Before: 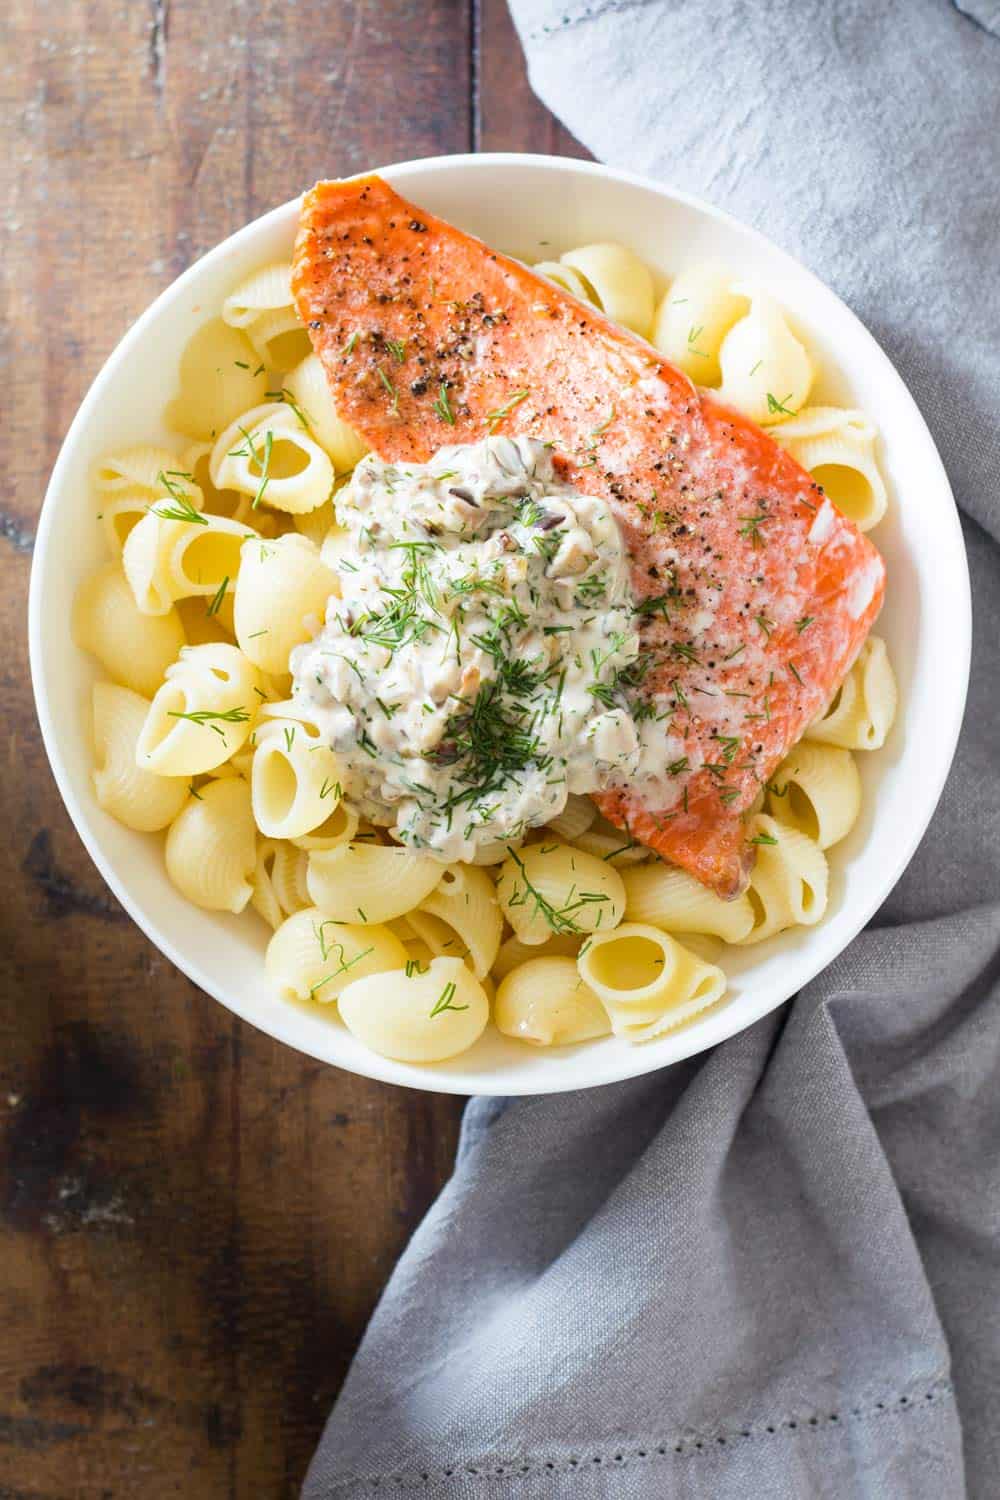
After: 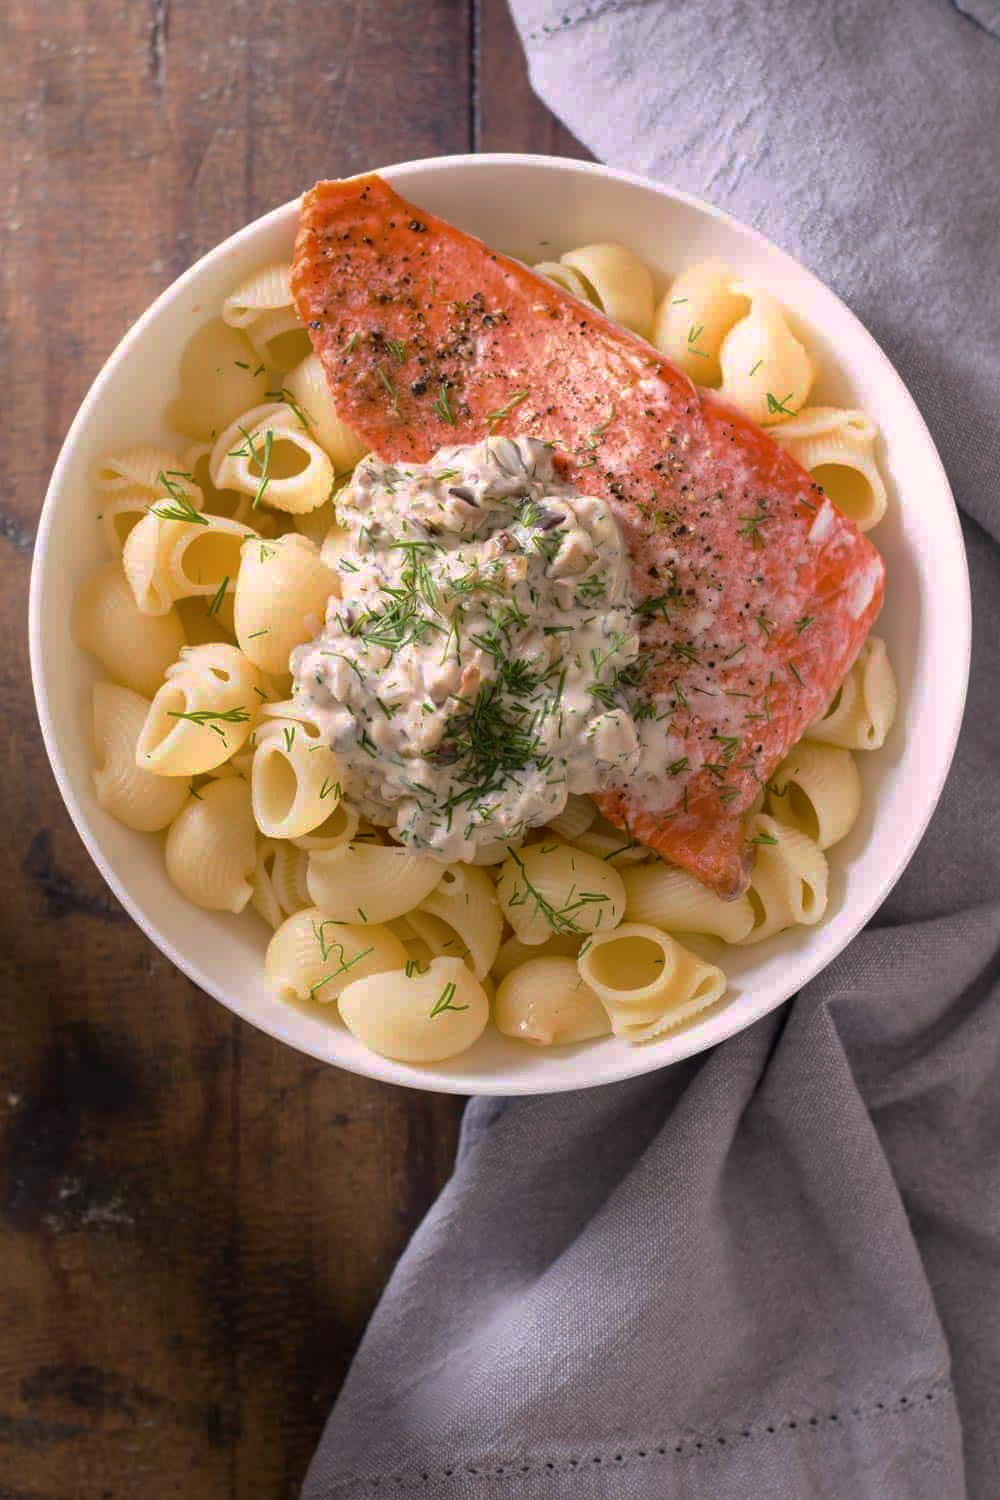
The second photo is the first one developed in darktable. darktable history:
base curve: curves: ch0 [(0, 0) (0.841, 0.609) (1, 1)], preserve colors none
color correction: highlights a* 12.48, highlights b* 5.44
